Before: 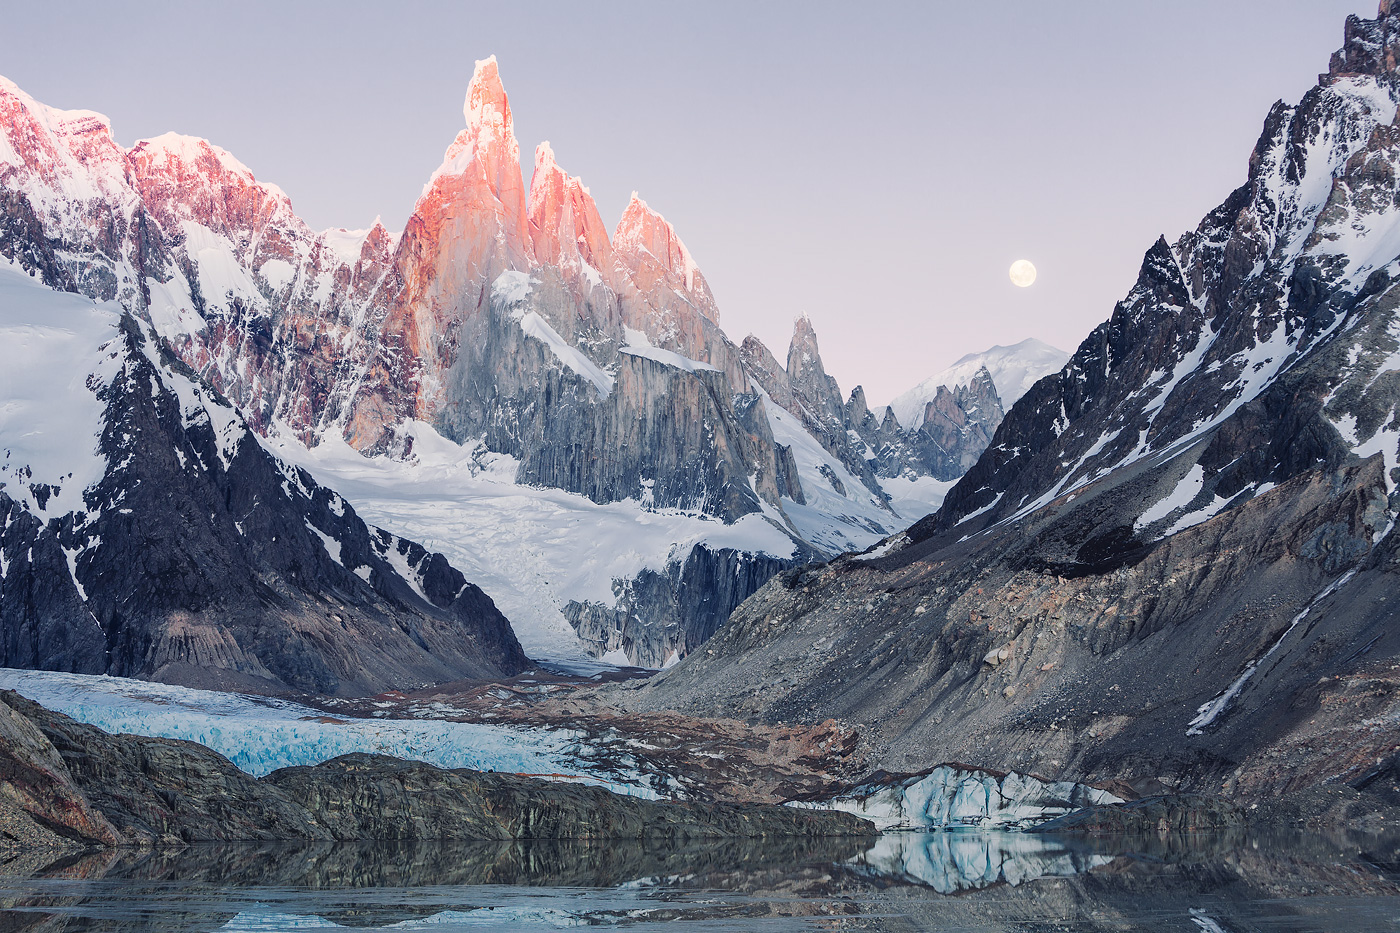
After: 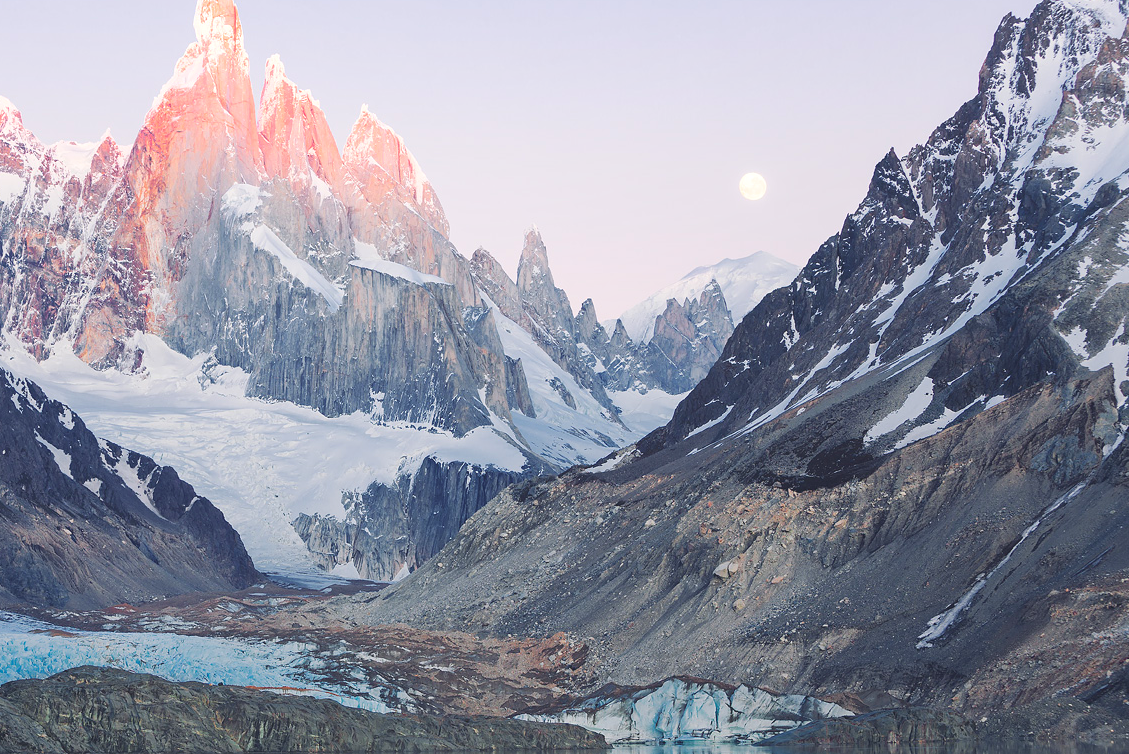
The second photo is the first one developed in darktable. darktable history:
exposure: exposure 0.436 EV, compensate highlight preservation false
crop: left 19.344%, top 9.375%, bottom 9.719%
local contrast: detail 72%
